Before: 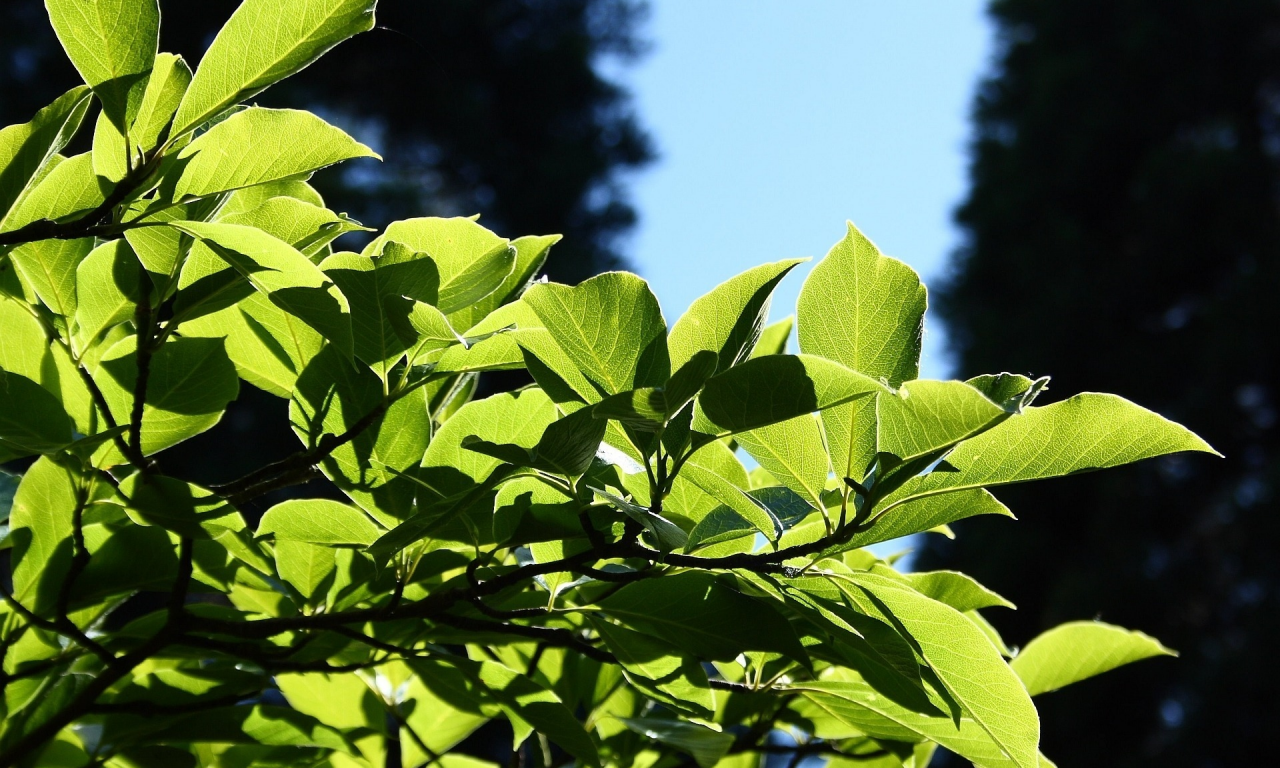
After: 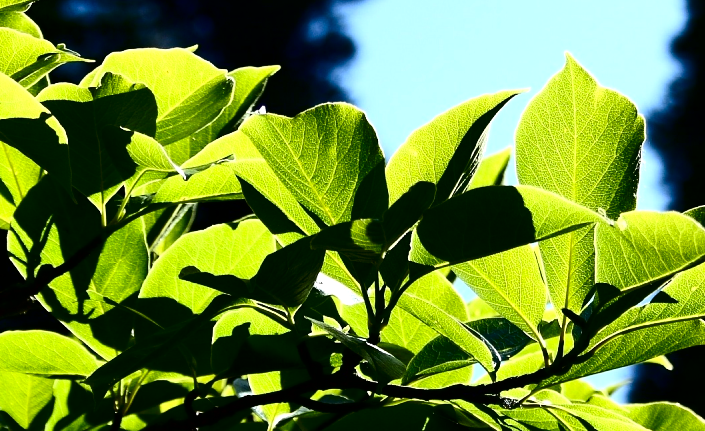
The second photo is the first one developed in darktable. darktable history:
exposure: exposure 0.298 EV, compensate highlight preservation false
crop and rotate: left 22.058%, top 22.02%, right 22.84%, bottom 21.795%
contrast brightness saturation: contrast 0.239, brightness -0.242, saturation 0.136
